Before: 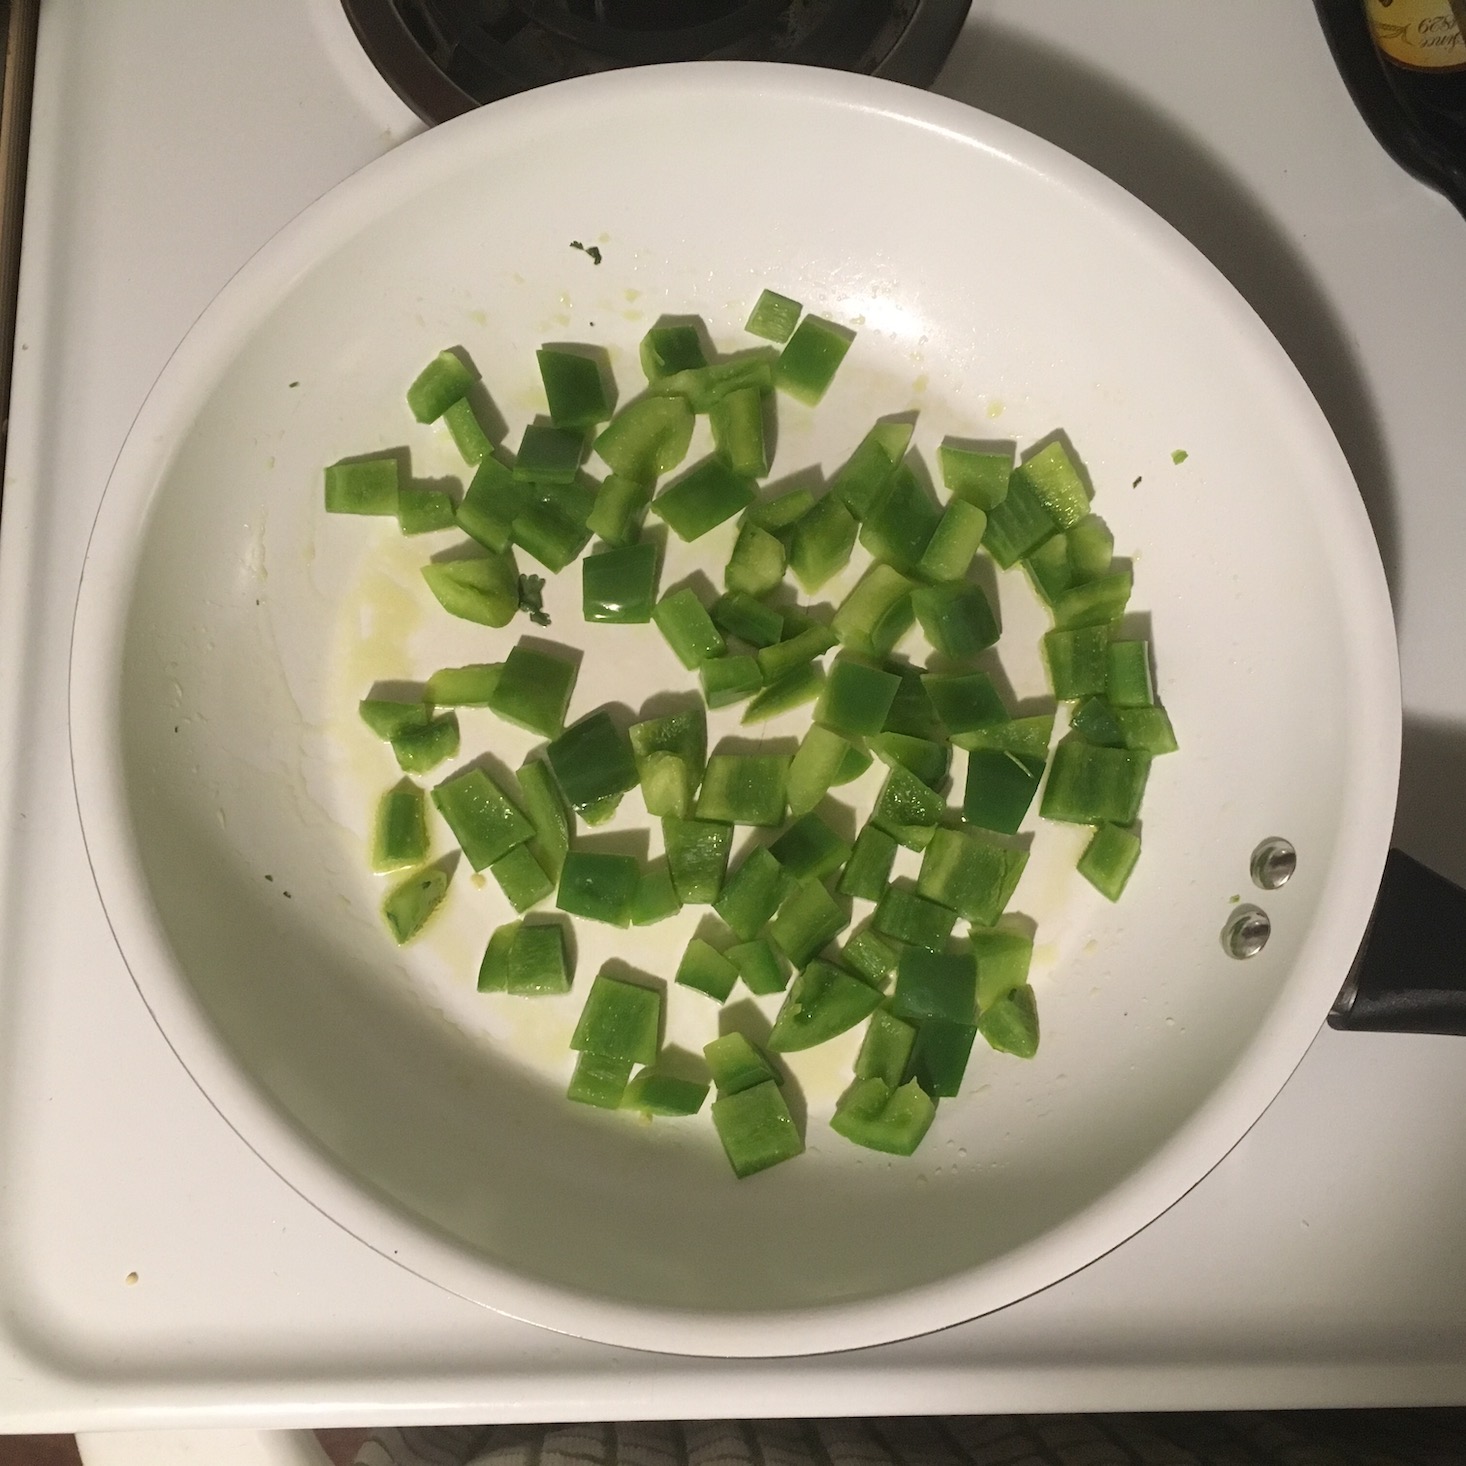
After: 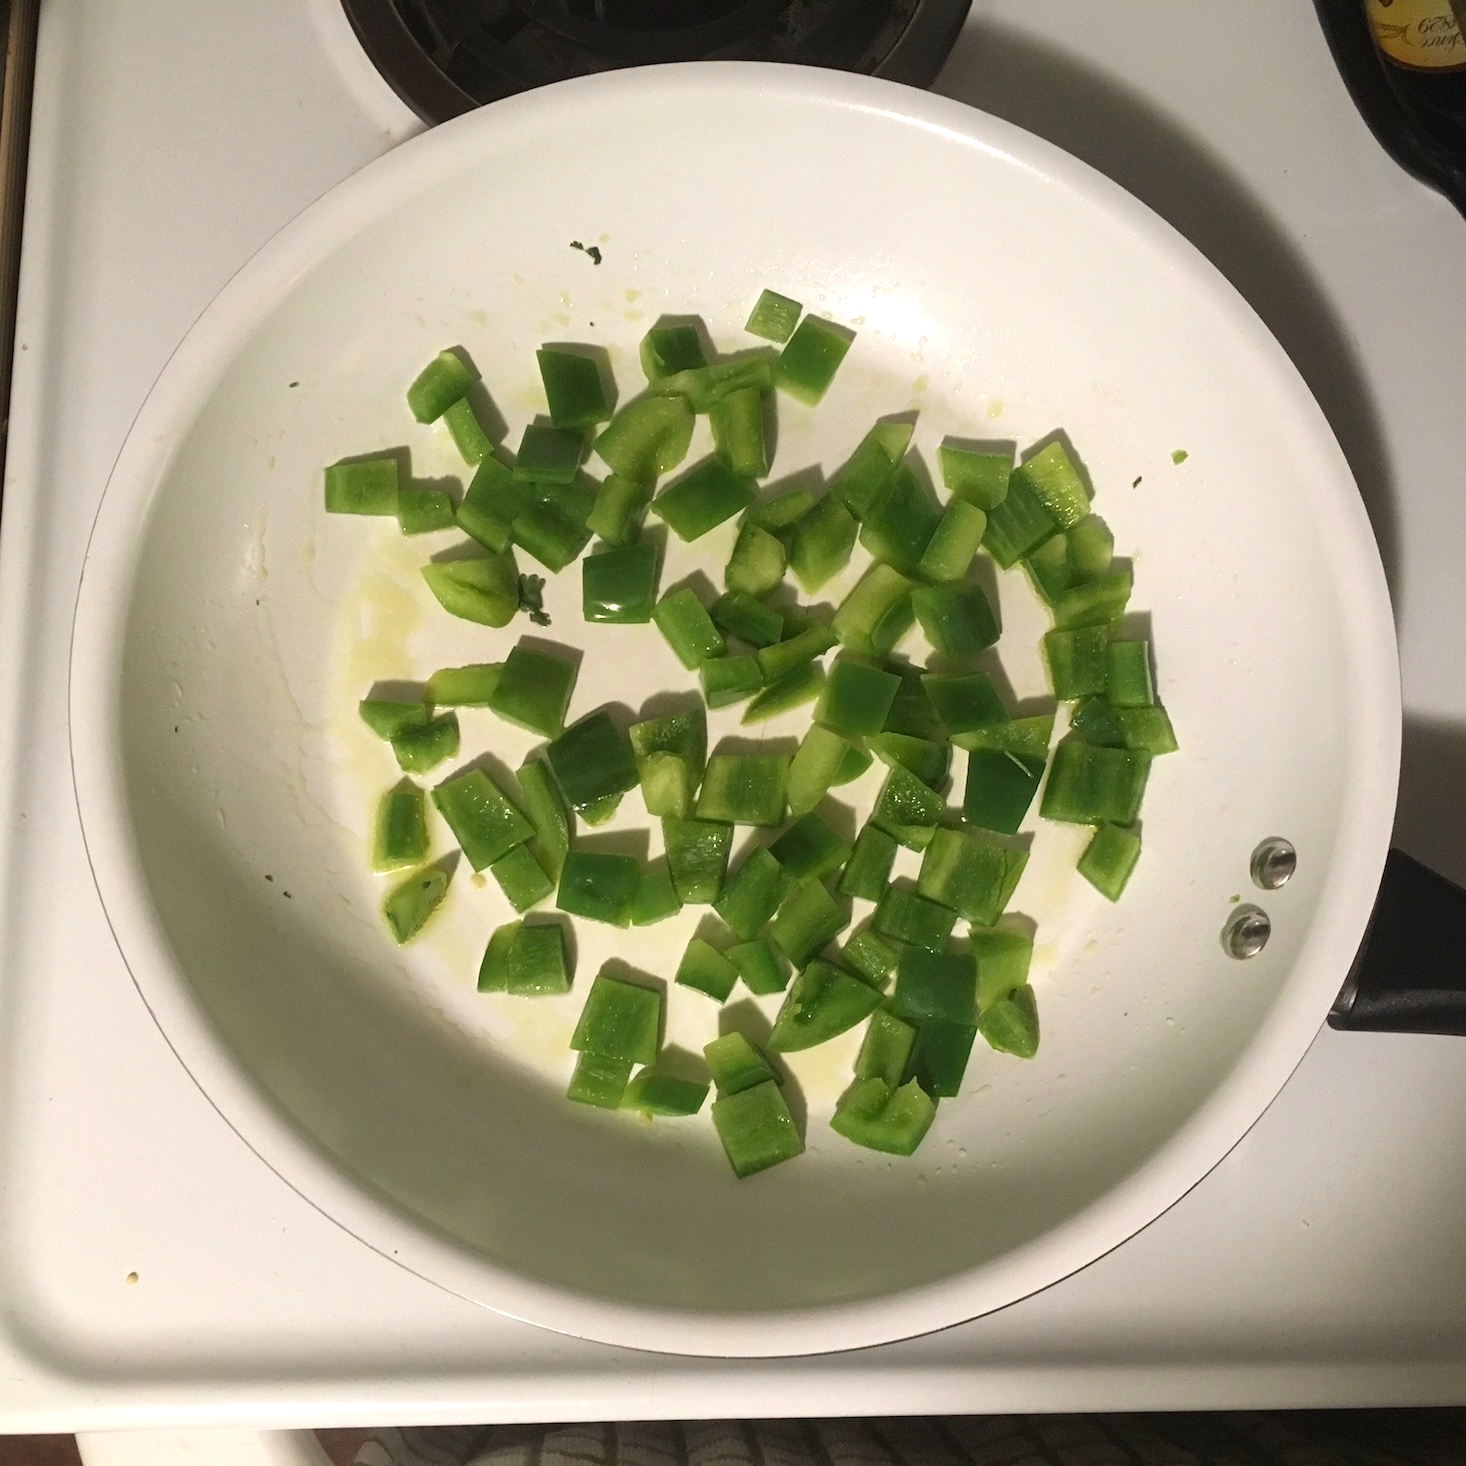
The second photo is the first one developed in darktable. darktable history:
color balance: contrast 10%
